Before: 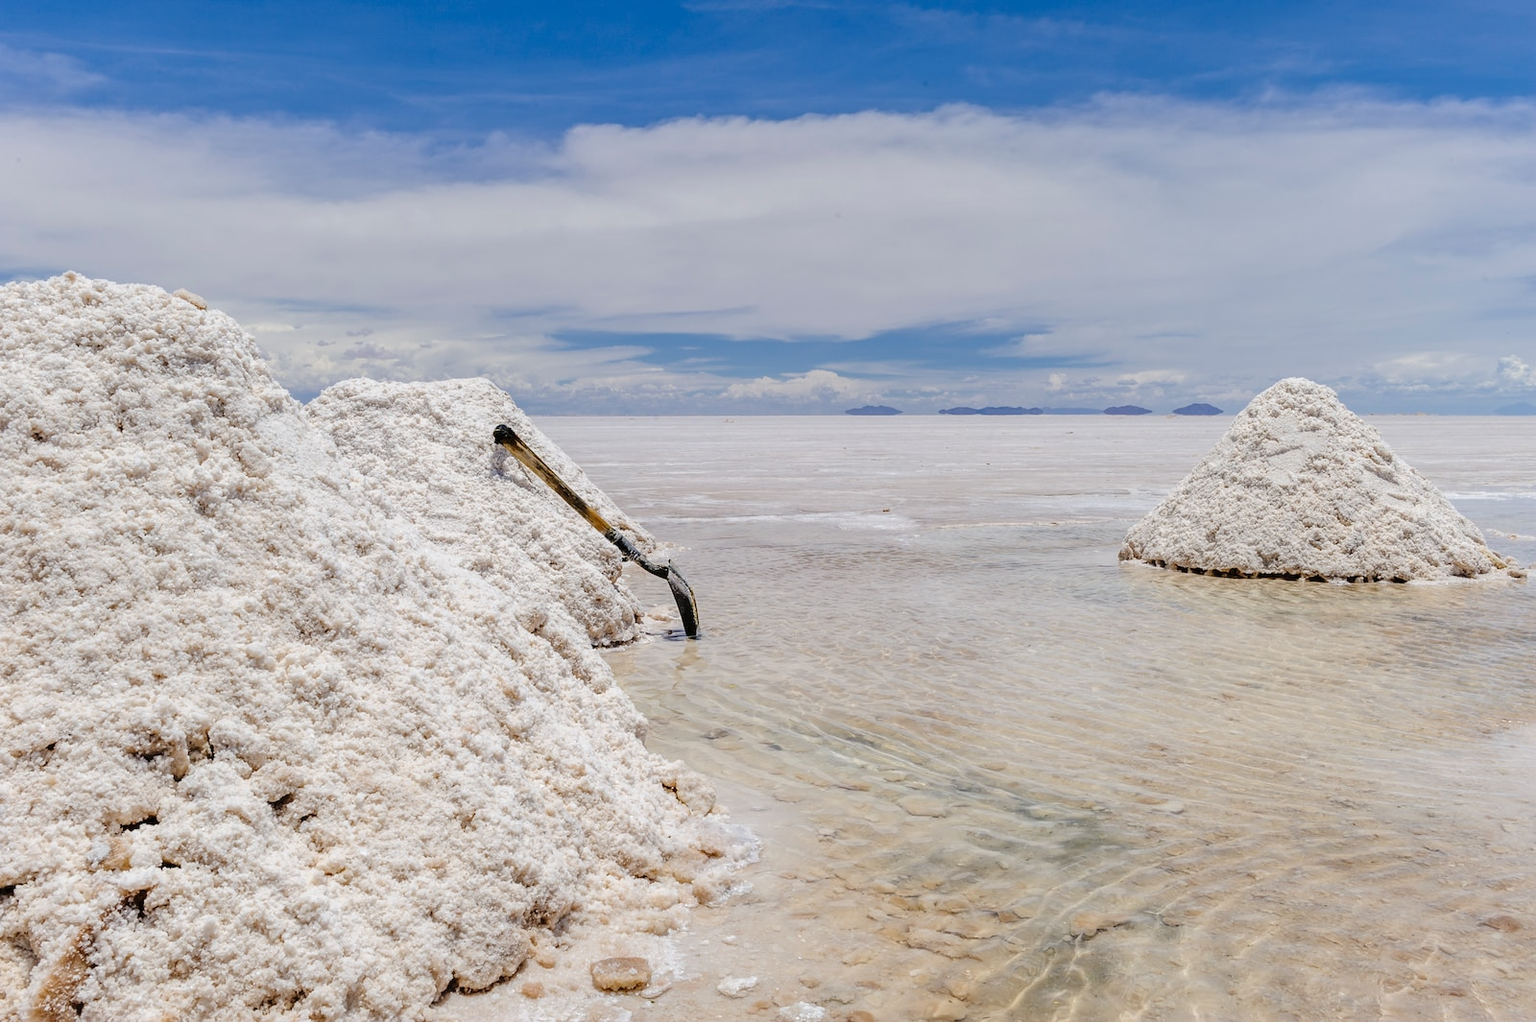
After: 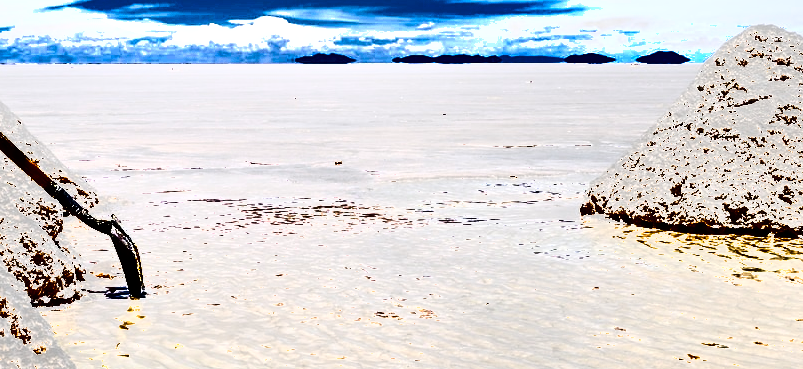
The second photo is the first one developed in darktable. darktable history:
crop: left 36.607%, top 34.735%, right 13.146%, bottom 30.611%
exposure: black level correction 0, exposure 1.45 EV, compensate exposure bias true, compensate highlight preservation false
shadows and highlights: shadows 20.91, highlights -82.73, soften with gaussian
